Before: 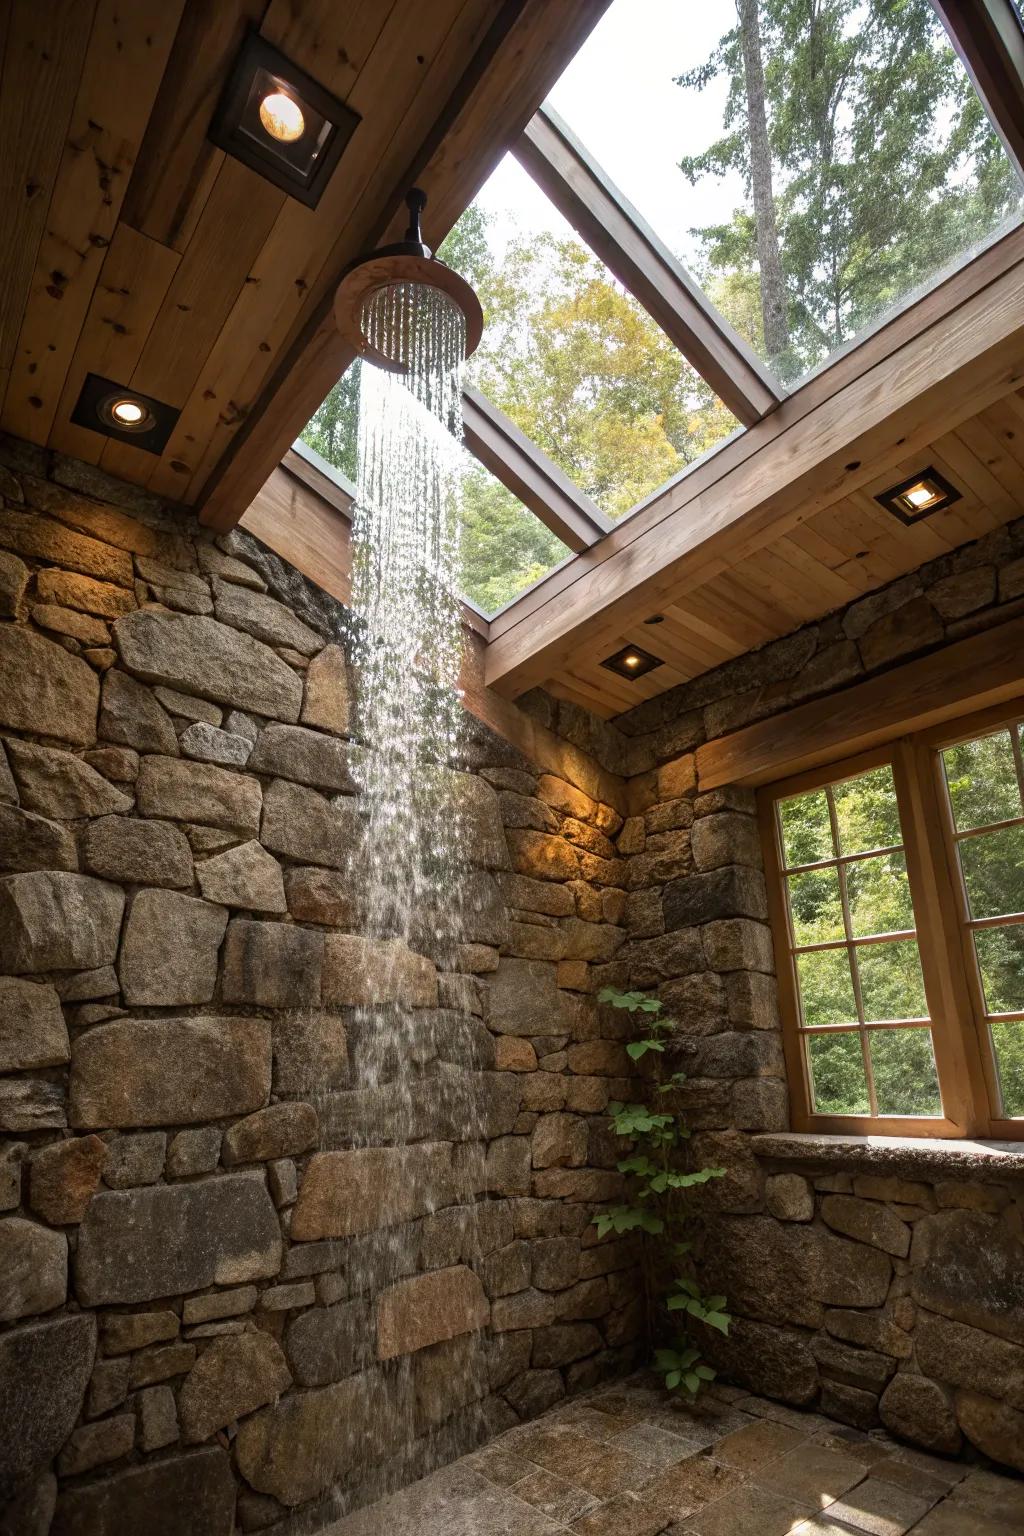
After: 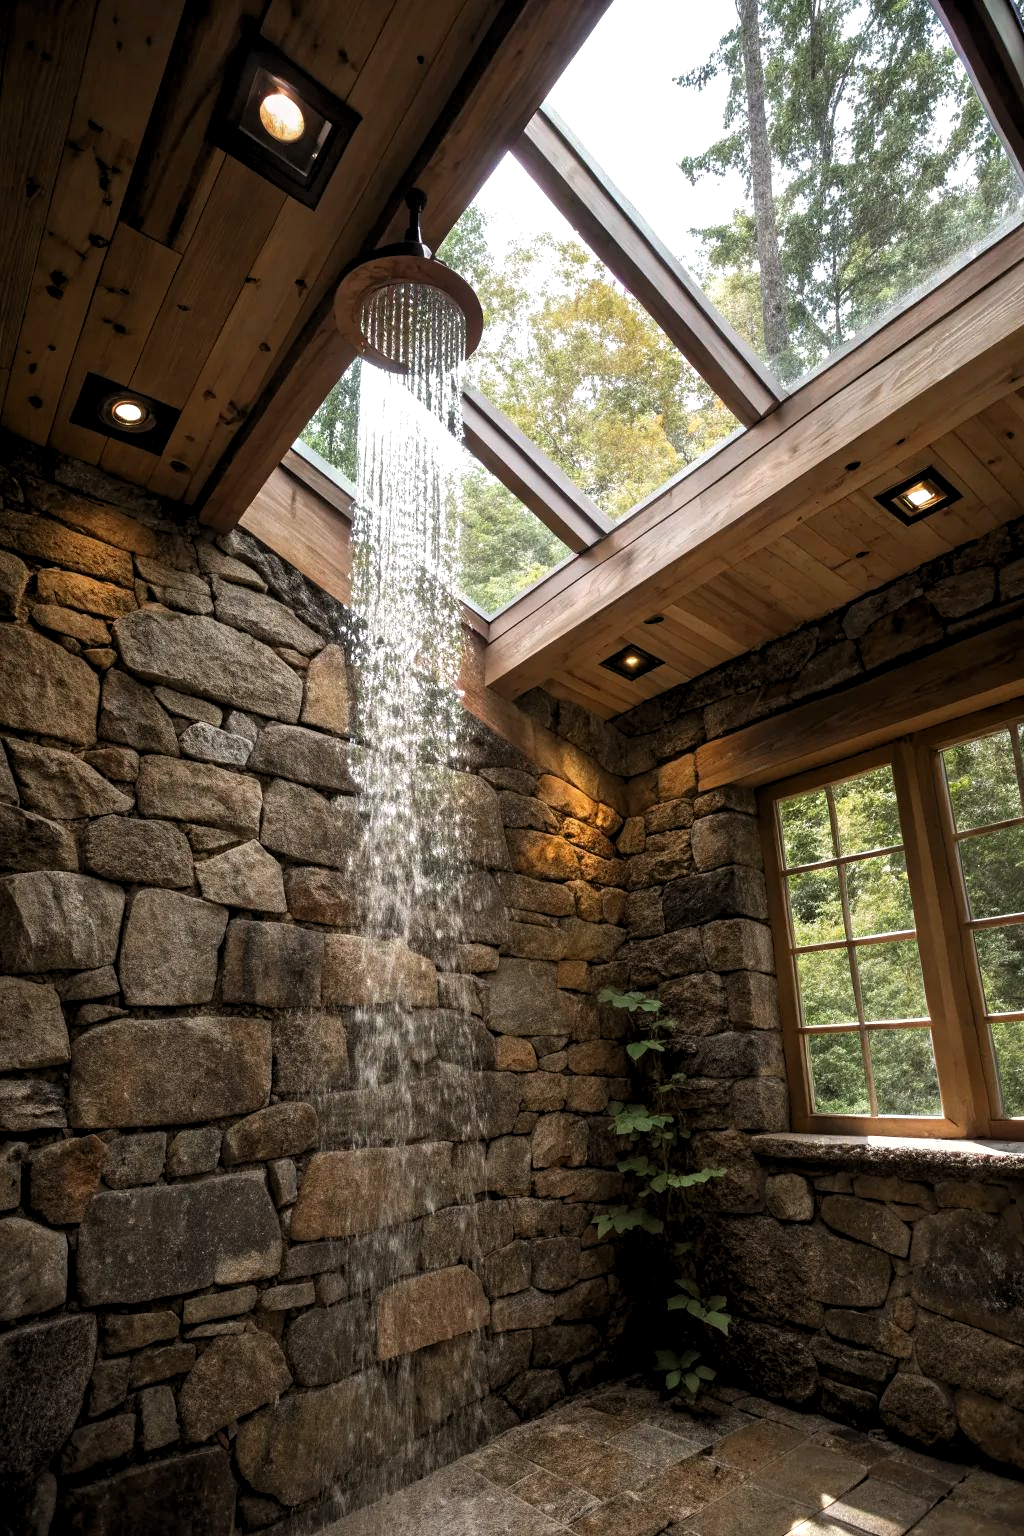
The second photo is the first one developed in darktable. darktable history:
levels: levels [0.062, 0.494, 0.925]
color zones: curves: ch0 [(0, 0.5) (0.143, 0.5) (0.286, 0.456) (0.429, 0.5) (0.571, 0.5) (0.714, 0.5) (0.857, 0.5) (1, 0.5)]; ch1 [(0, 0.5) (0.143, 0.5) (0.286, 0.422) (0.429, 0.5) (0.571, 0.5) (0.714, 0.5) (0.857, 0.5) (1, 0.5)]
